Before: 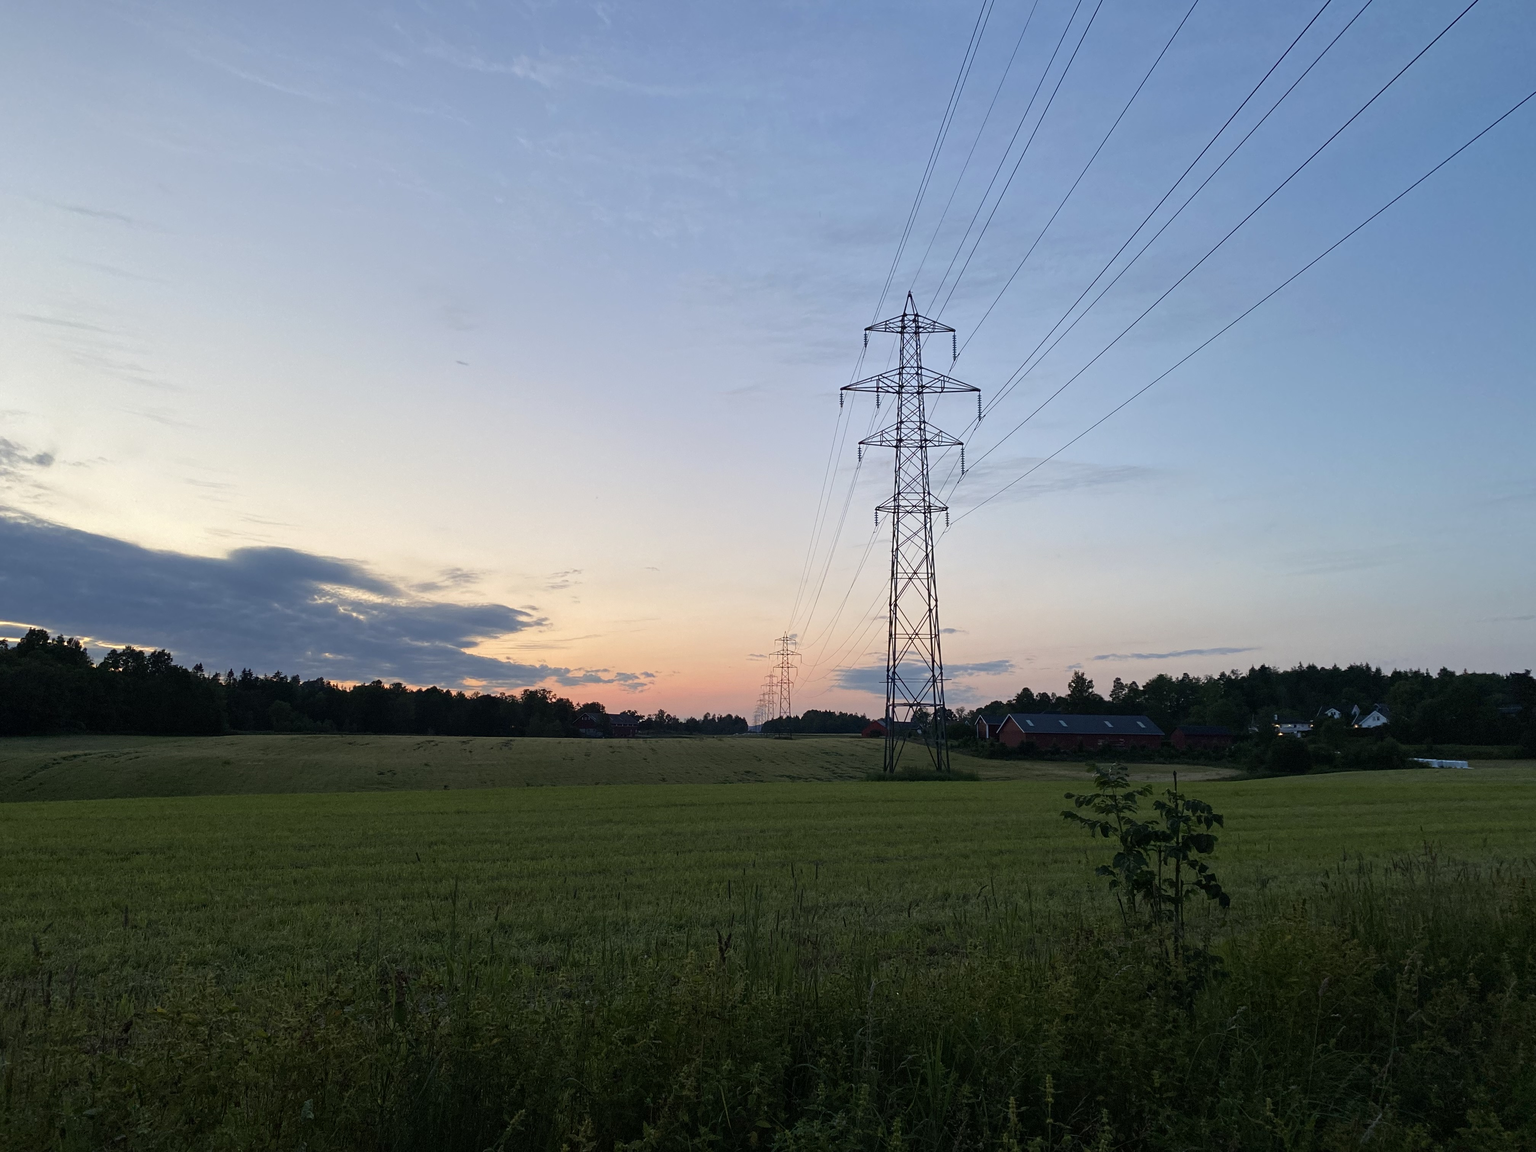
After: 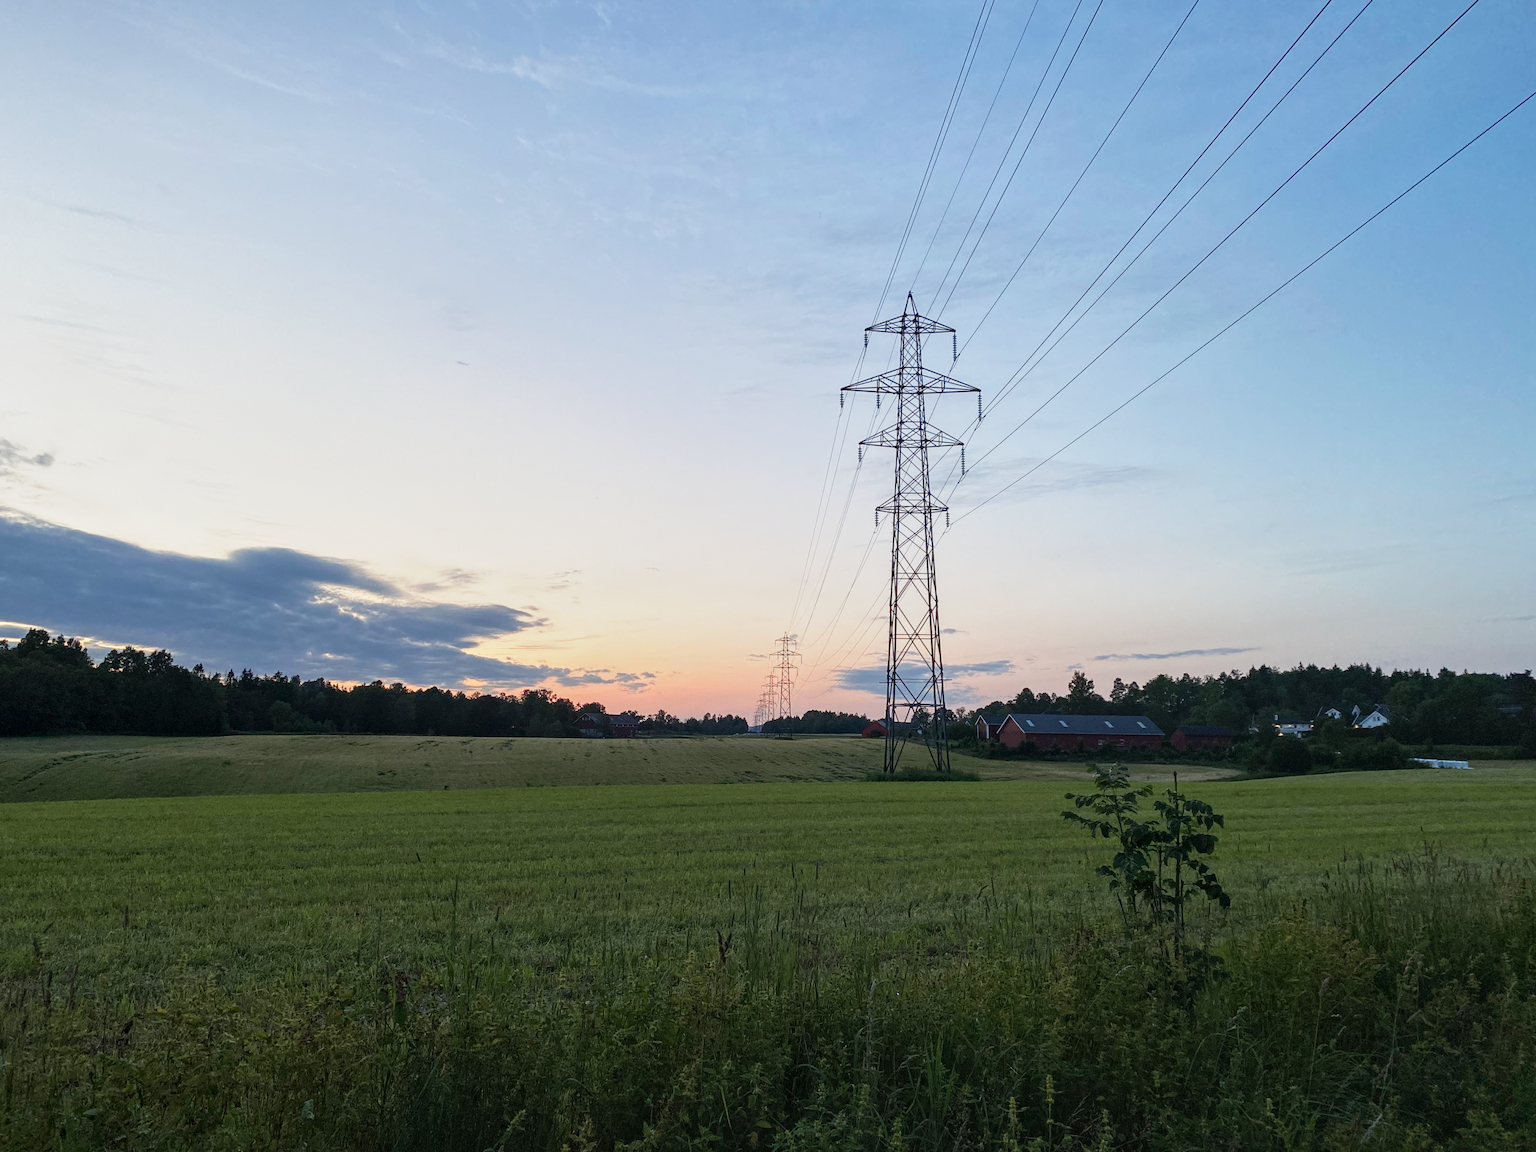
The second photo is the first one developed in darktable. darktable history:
local contrast: on, module defaults
base curve: curves: ch0 [(0, 0) (0.088, 0.125) (0.176, 0.251) (0.354, 0.501) (0.613, 0.749) (1, 0.877)], preserve colors none
